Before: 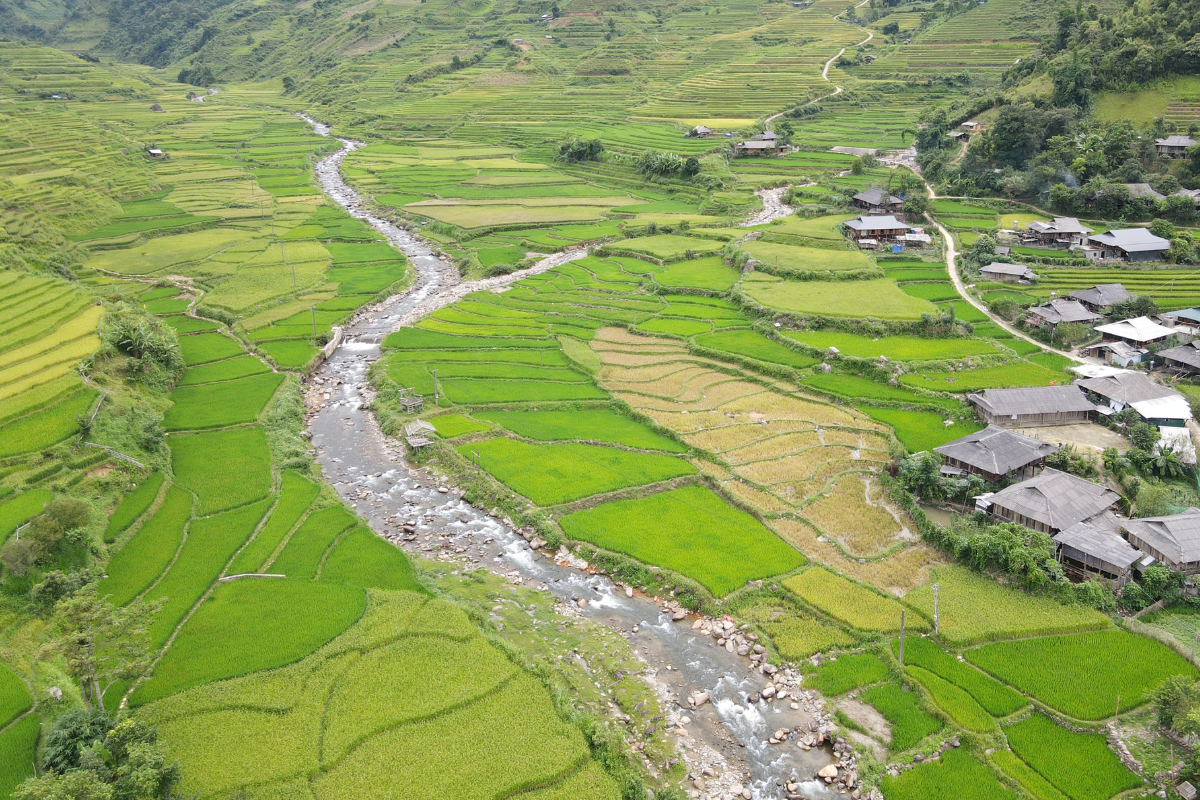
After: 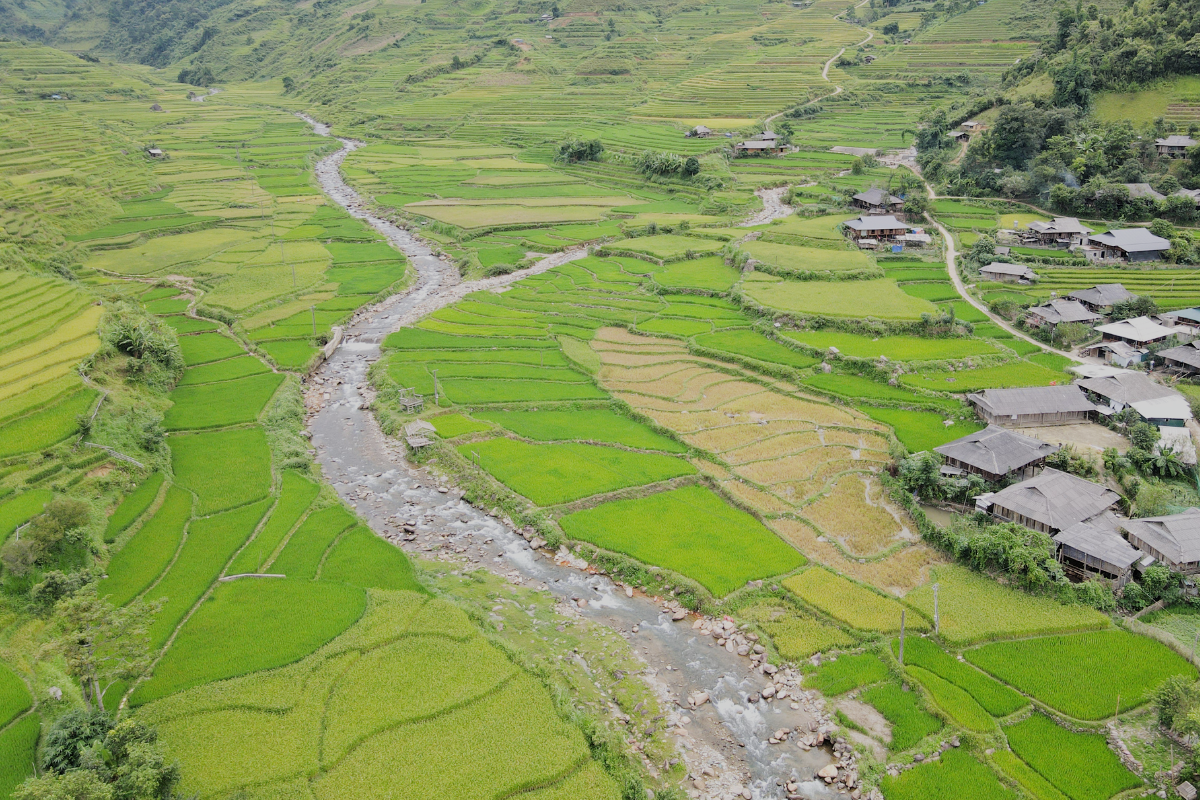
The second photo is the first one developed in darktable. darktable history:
filmic rgb: black relative exposure -6.98 EV, white relative exposure 5.63 EV, hardness 2.86
exposure: exposure 0.078 EV, compensate highlight preservation false
